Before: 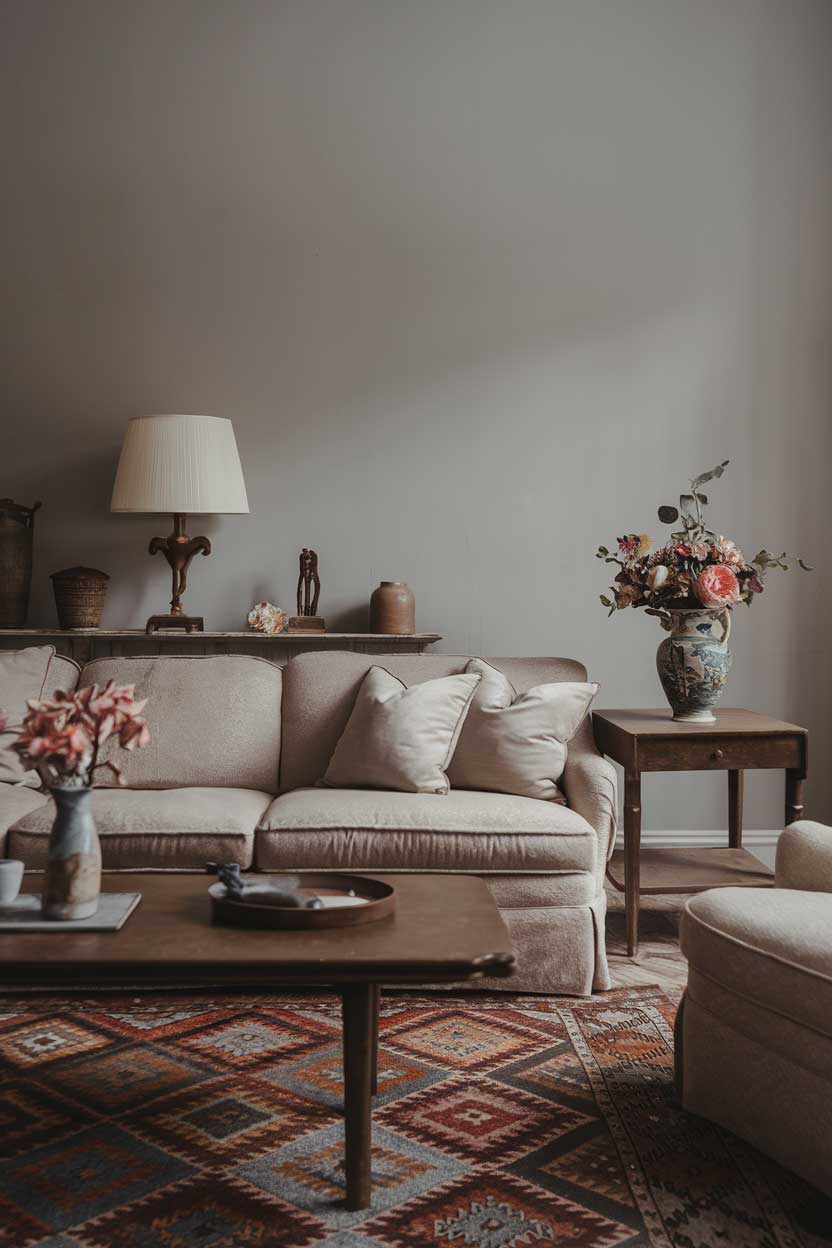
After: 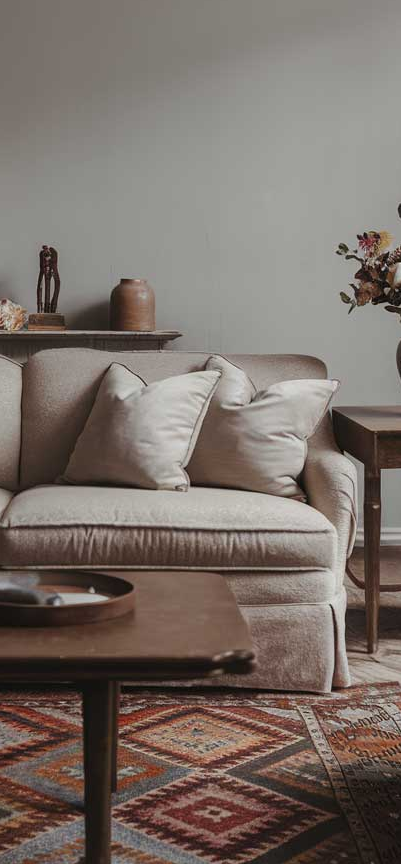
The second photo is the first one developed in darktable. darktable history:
crop: left 31.33%, top 24.353%, right 20.373%, bottom 6.367%
tone equalizer: edges refinement/feathering 500, mask exposure compensation -1.57 EV, preserve details no
